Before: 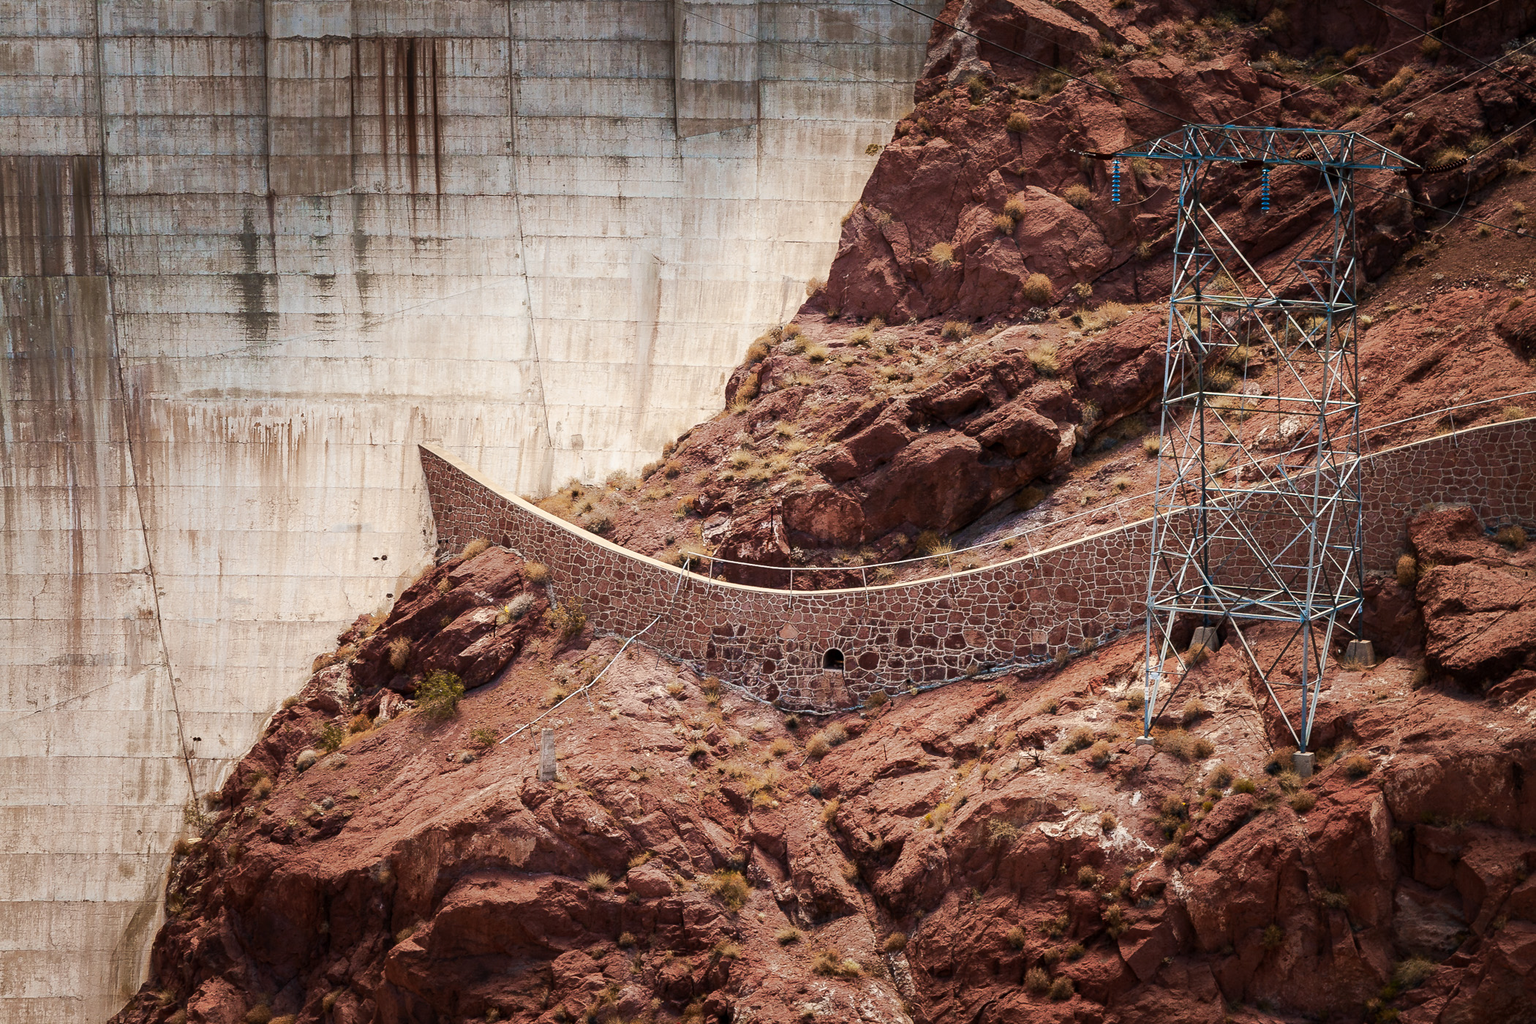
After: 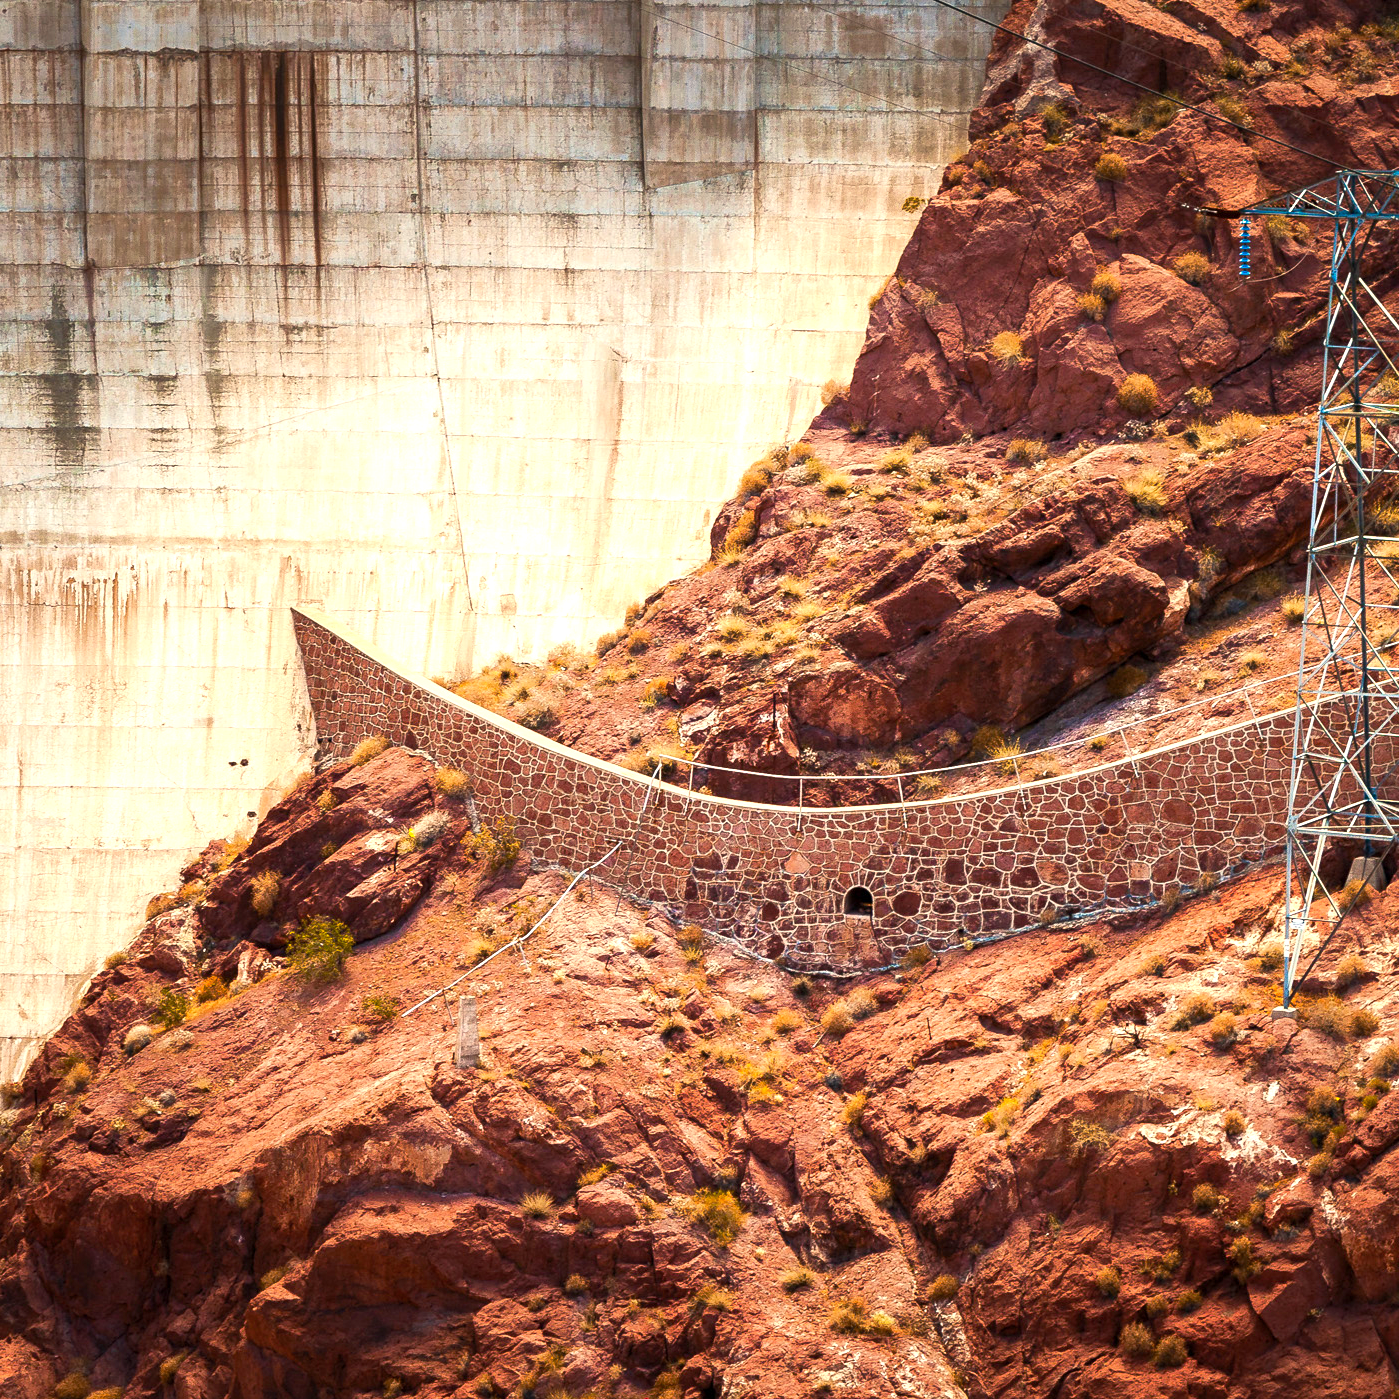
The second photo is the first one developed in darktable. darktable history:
exposure: exposure 0.758 EV, compensate exposure bias true, compensate highlight preservation false
crop and rotate: left 13.419%, right 19.943%
tone equalizer: on, module defaults
color balance rgb: highlights gain › chroma 3.087%, highlights gain › hue 78.39°, linear chroma grading › global chroma 14.843%, perceptual saturation grading › global saturation 17.777%
